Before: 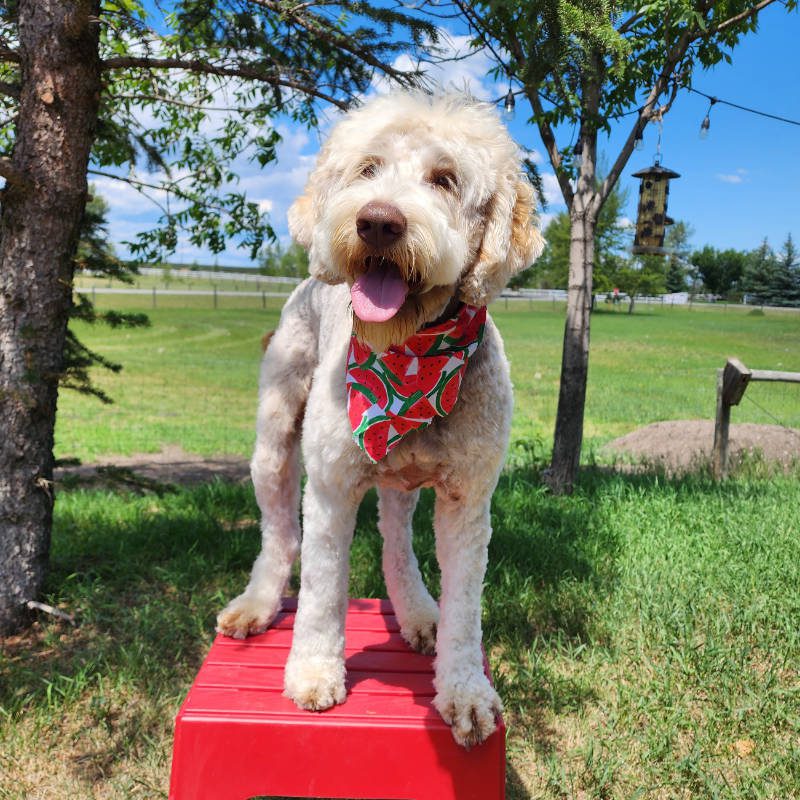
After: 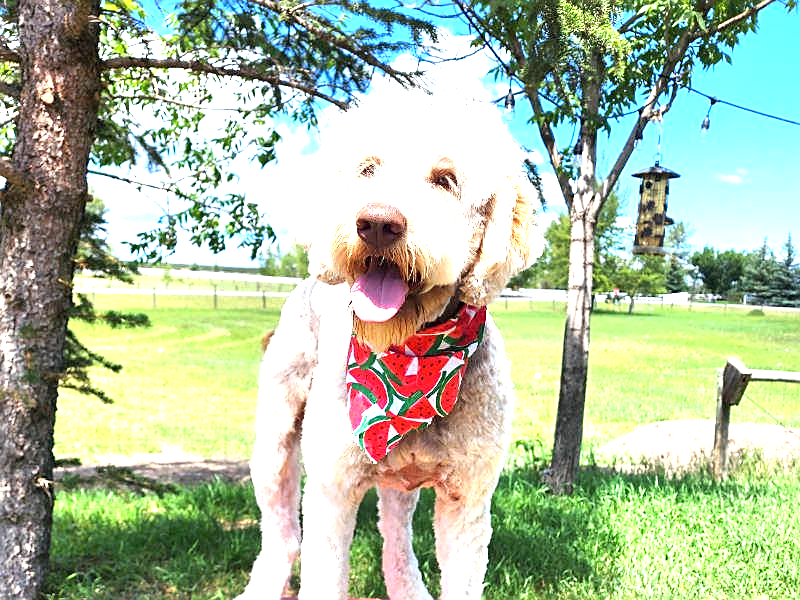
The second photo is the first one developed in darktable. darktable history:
sharpen: on, module defaults
crop: bottom 24.988%
exposure: black level correction 0.001, exposure 1.735 EV, compensate highlight preservation false
